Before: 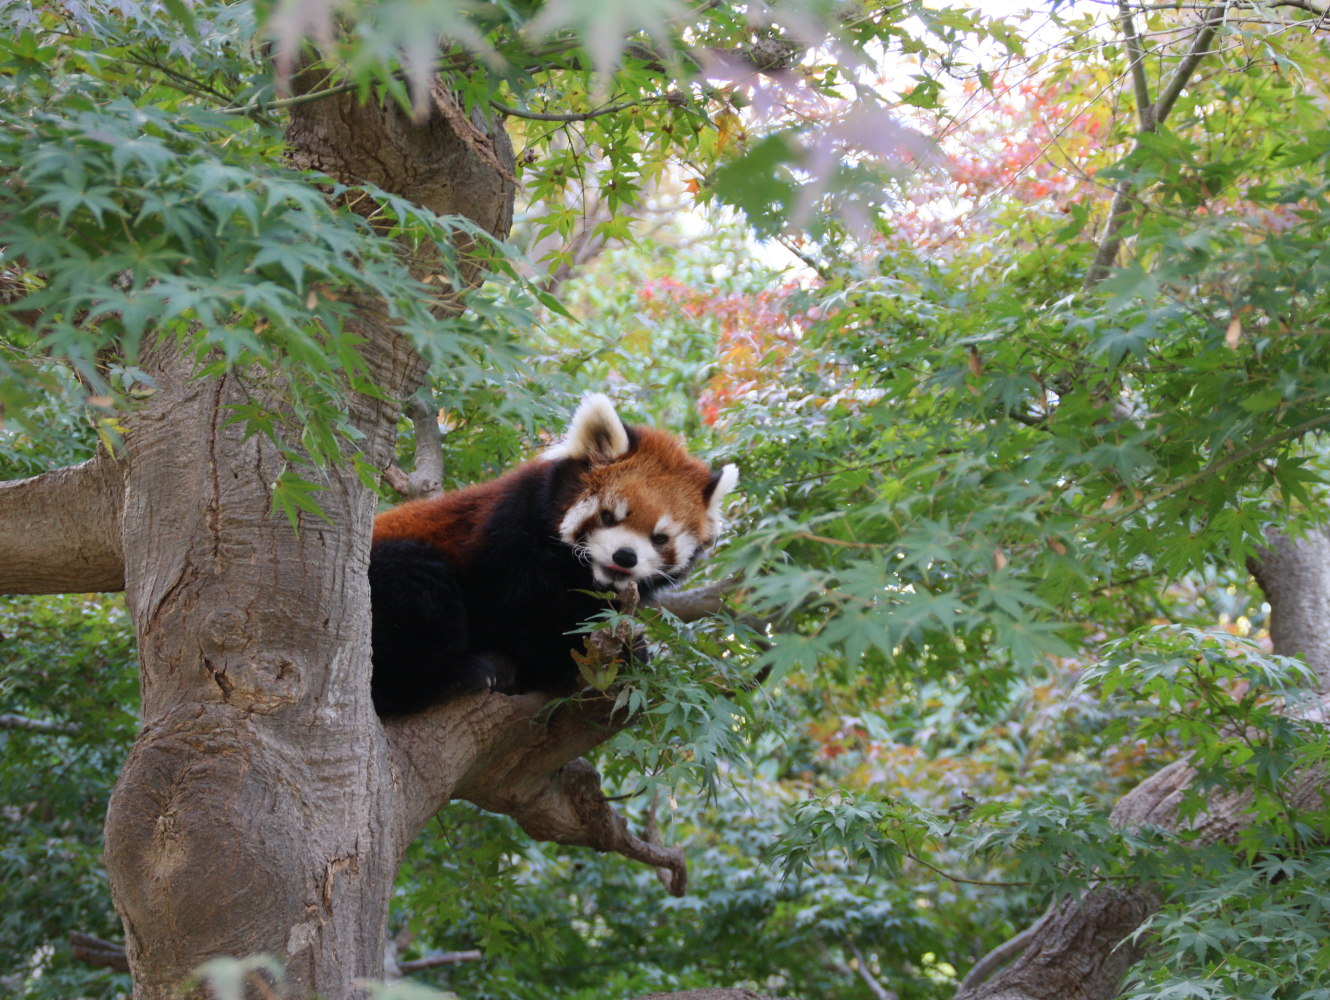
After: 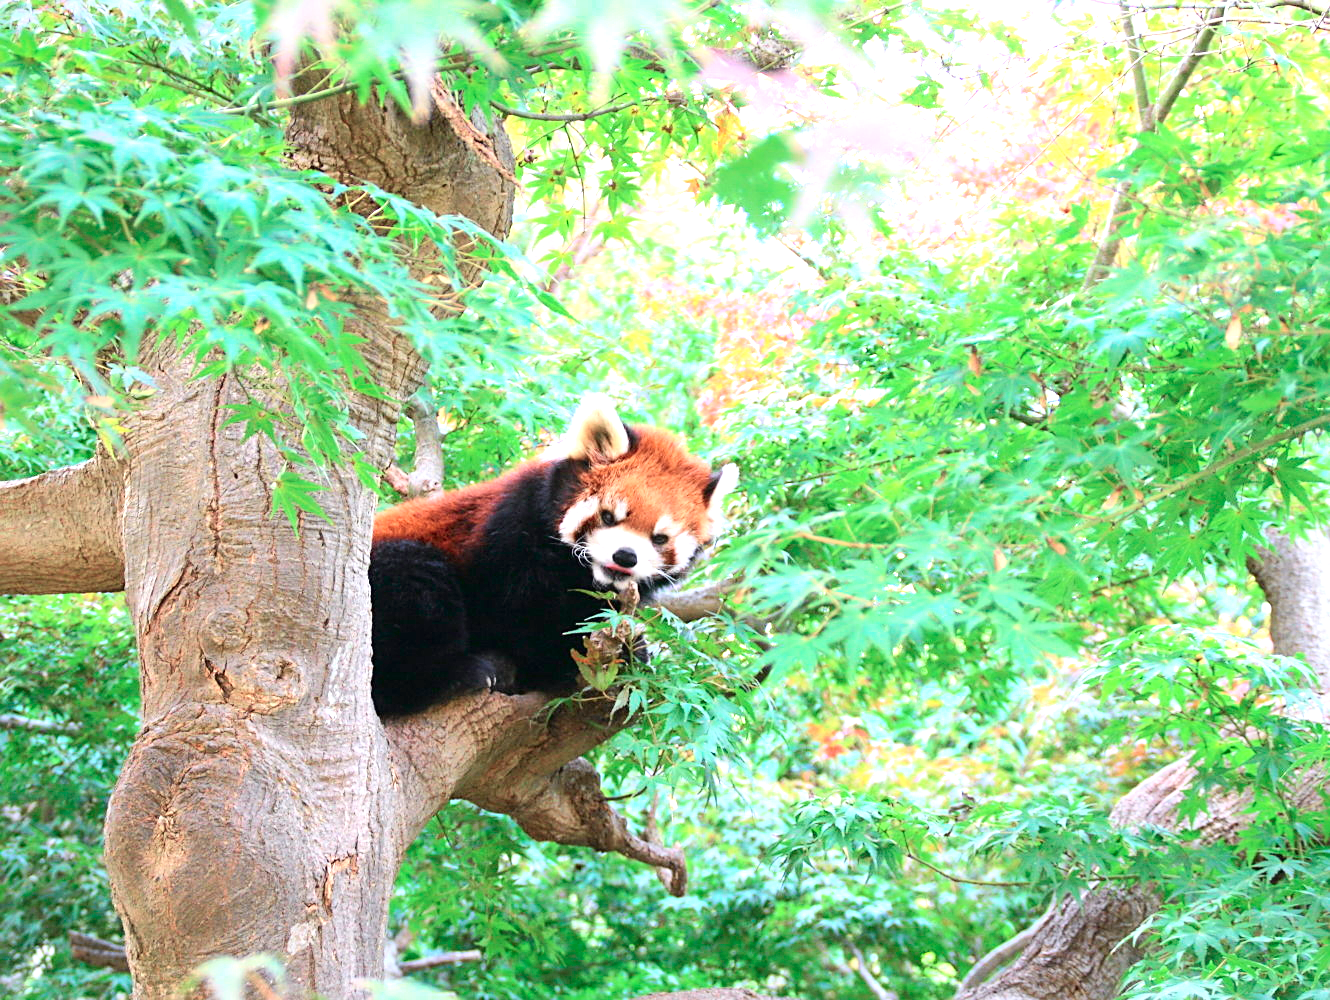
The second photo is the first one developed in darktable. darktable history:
sharpen: on, module defaults
tone curve: curves: ch0 [(0, 0) (0.051, 0.027) (0.096, 0.071) (0.219, 0.248) (0.428, 0.52) (0.596, 0.713) (0.727, 0.823) (0.859, 0.924) (1, 1)]; ch1 [(0, 0) (0.1, 0.038) (0.318, 0.221) (0.413, 0.325) (0.454, 0.41) (0.493, 0.478) (0.503, 0.501) (0.516, 0.515) (0.548, 0.575) (0.561, 0.596) (0.594, 0.647) (0.666, 0.701) (1, 1)]; ch2 [(0, 0) (0.453, 0.44) (0.479, 0.476) (0.504, 0.5) (0.52, 0.526) (0.557, 0.585) (0.583, 0.608) (0.824, 0.815) (1, 1)], color space Lab, independent channels, preserve colors none
exposure: black level correction 0, exposure 1.385 EV, compensate exposure bias true, compensate highlight preservation false
